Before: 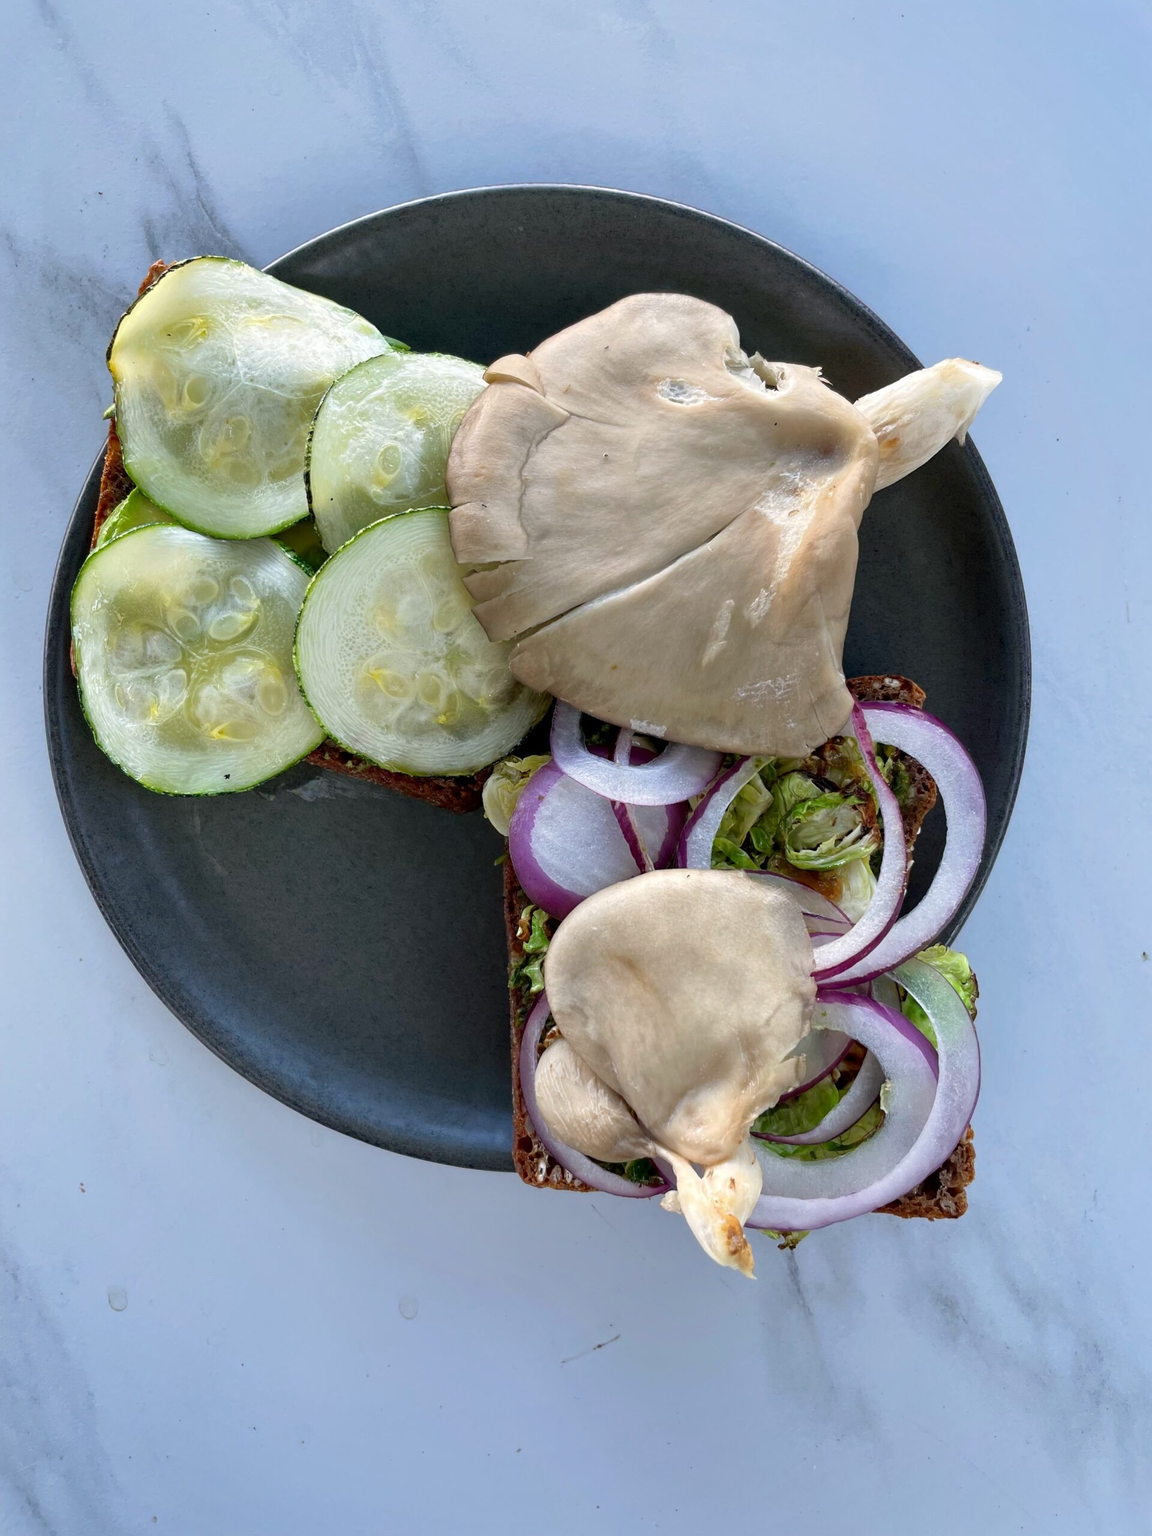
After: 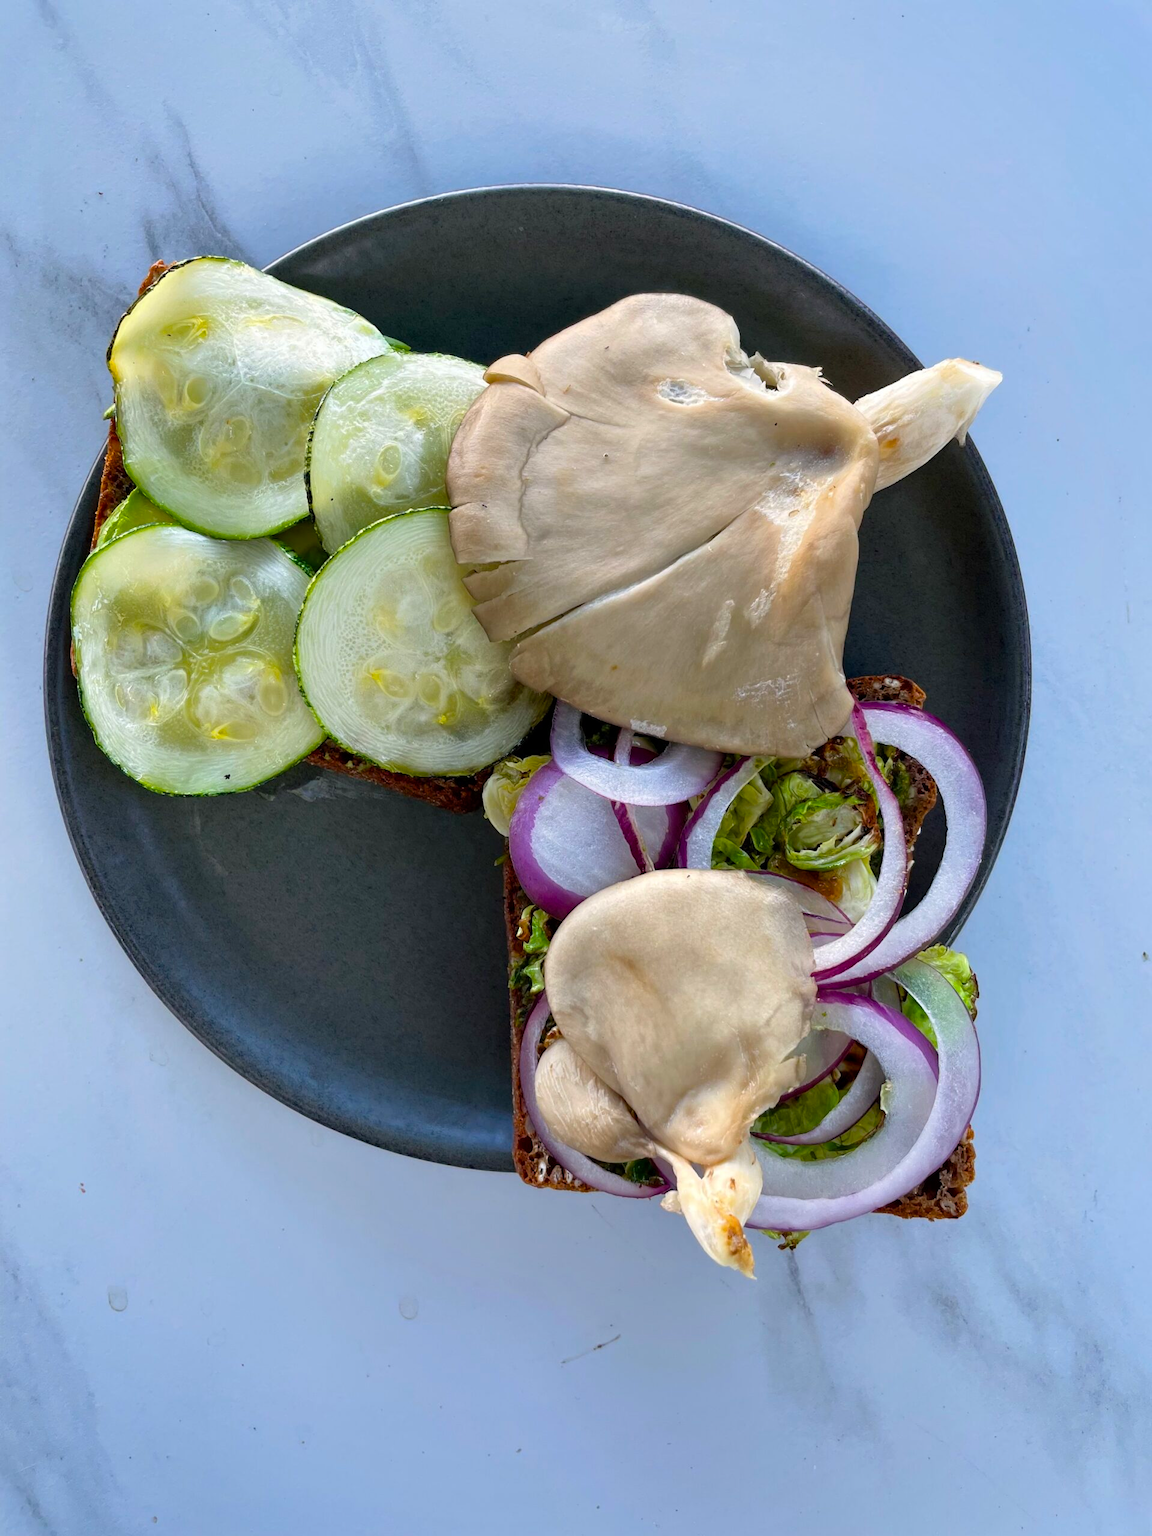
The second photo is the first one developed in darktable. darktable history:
color balance rgb: global offset › hue 172.19°, perceptual saturation grading › global saturation 30.744%
